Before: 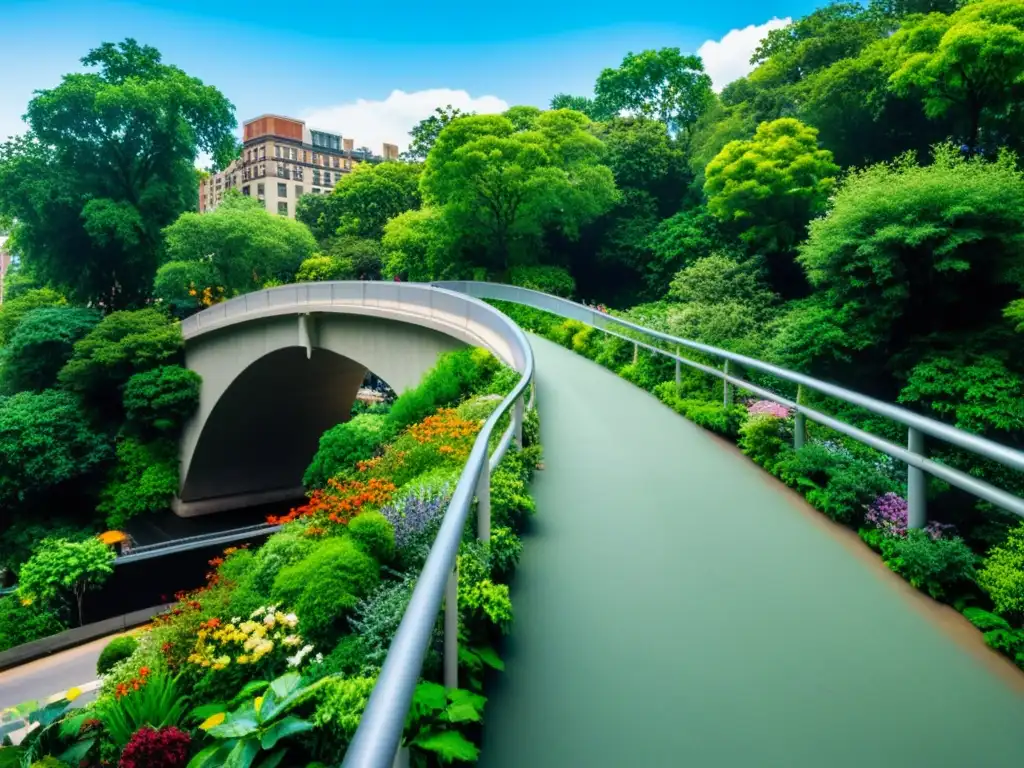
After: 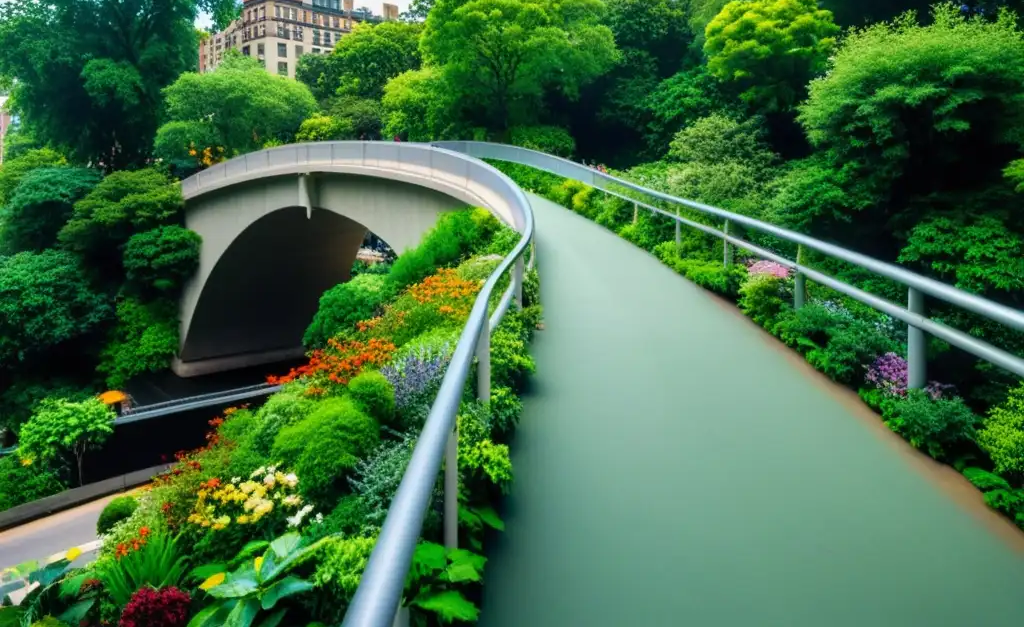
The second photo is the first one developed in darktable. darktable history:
crop and rotate: top 18.313%
